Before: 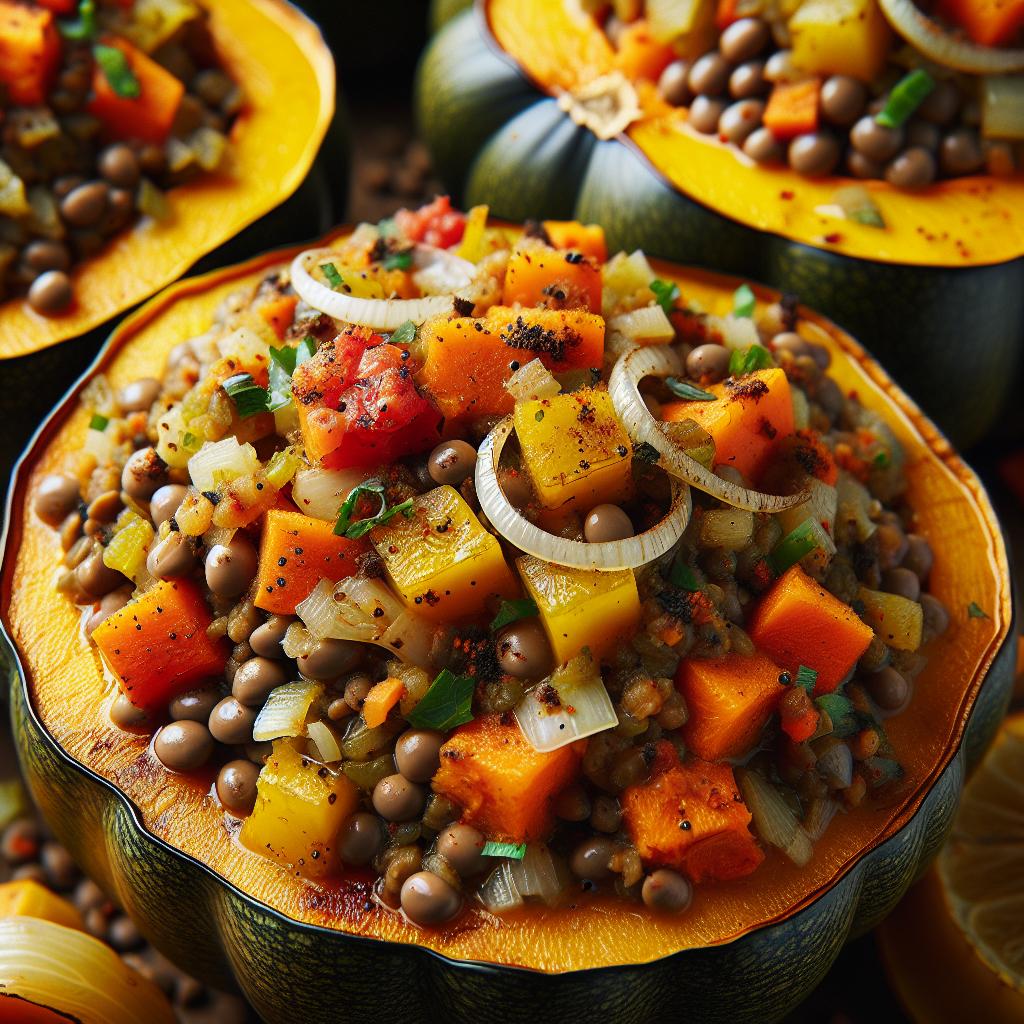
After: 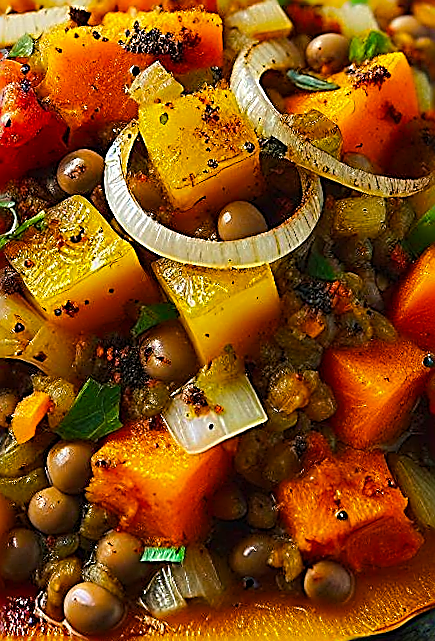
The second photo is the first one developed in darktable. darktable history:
color balance rgb: perceptual saturation grading › global saturation 25%, perceptual brilliance grading › mid-tones 10%, perceptual brilliance grading › shadows 15%, global vibrance 20%
crop: left 35.432%, top 26.233%, right 20.145%, bottom 3.432%
sharpen: amount 1.861
velvia: strength 9.25%
rotate and perspective: rotation -4.57°, crop left 0.054, crop right 0.944, crop top 0.087, crop bottom 0.914
